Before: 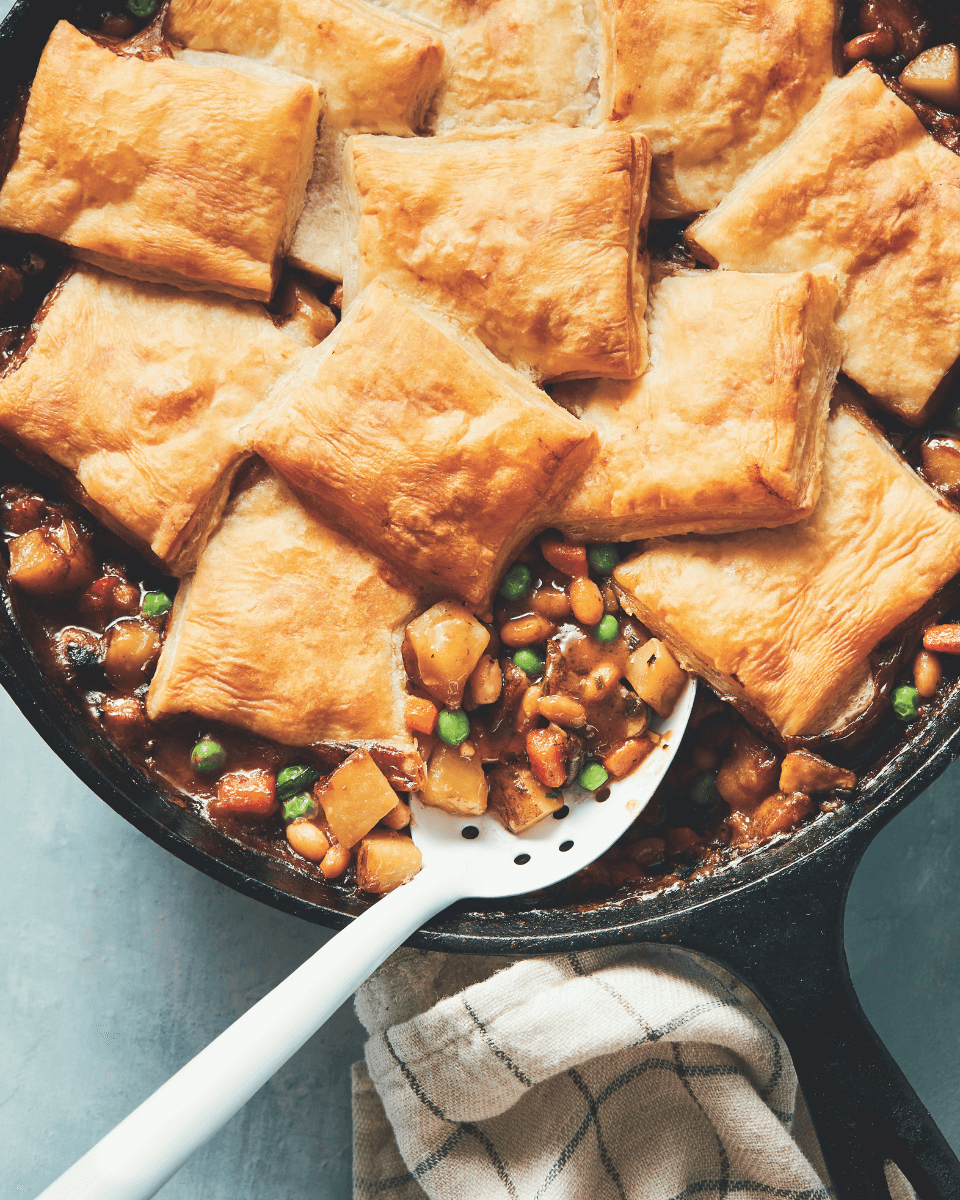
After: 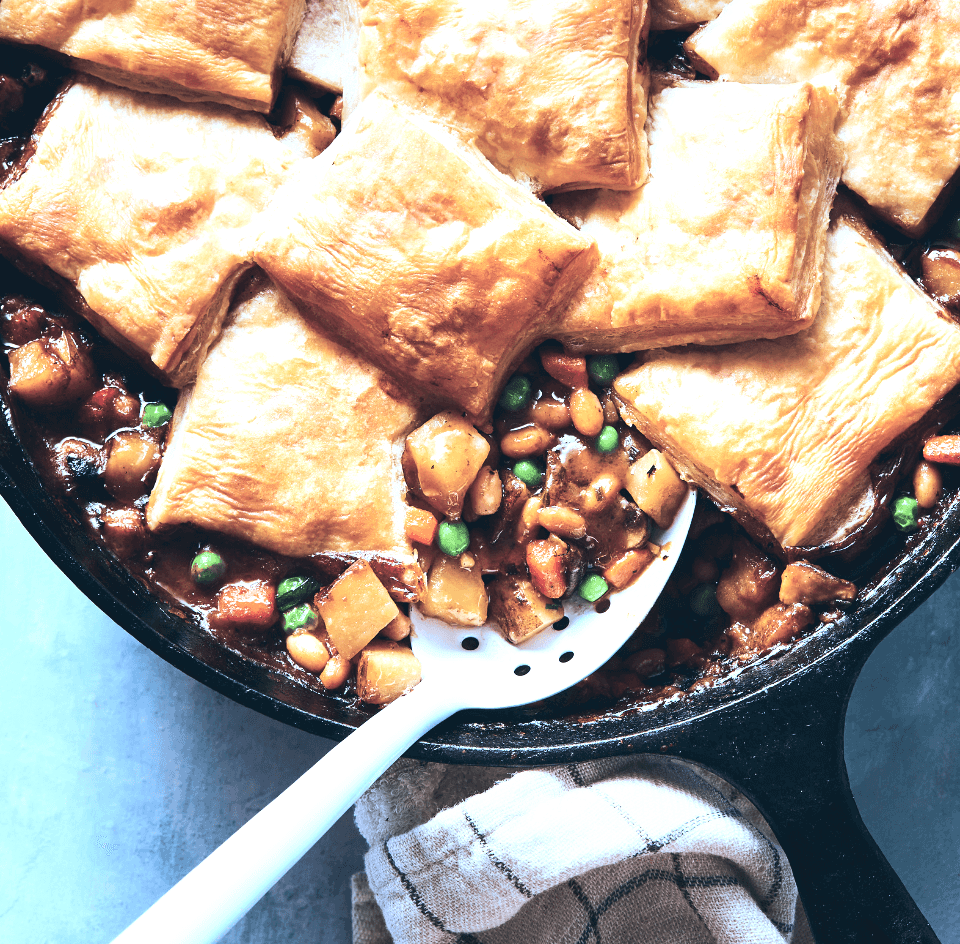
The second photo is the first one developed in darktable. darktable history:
crop and rotate: top 15.774%, bottom 5.506%
white balance: red 0.967, blue 1.119, emerald 0.756
tone equalizer: -8 EV -0.75 EV, -7 EV -0.7 EV, -6 EV -0.6 EV, -5 EV -0.4 EV, -3 EV 0.4 EV, -2 EV 0.6 EV, -1 EV 0.7 EV, +0 EV 0.75 EV, edges refinement/feathering 500, mask exposure compensation -1.57 EV, preserve details no
color calibration: illuminant as shot in camera, x 0.383, y 0.38, temperature 3949.15 K, gamut compression 1.66
color balance: lift [0.998, 0.998, 1.001, 1.002], gamma [0.995, 1.025, 0.992, 0.975], gain [0.995, 1.02, 0.997, 0.98]
